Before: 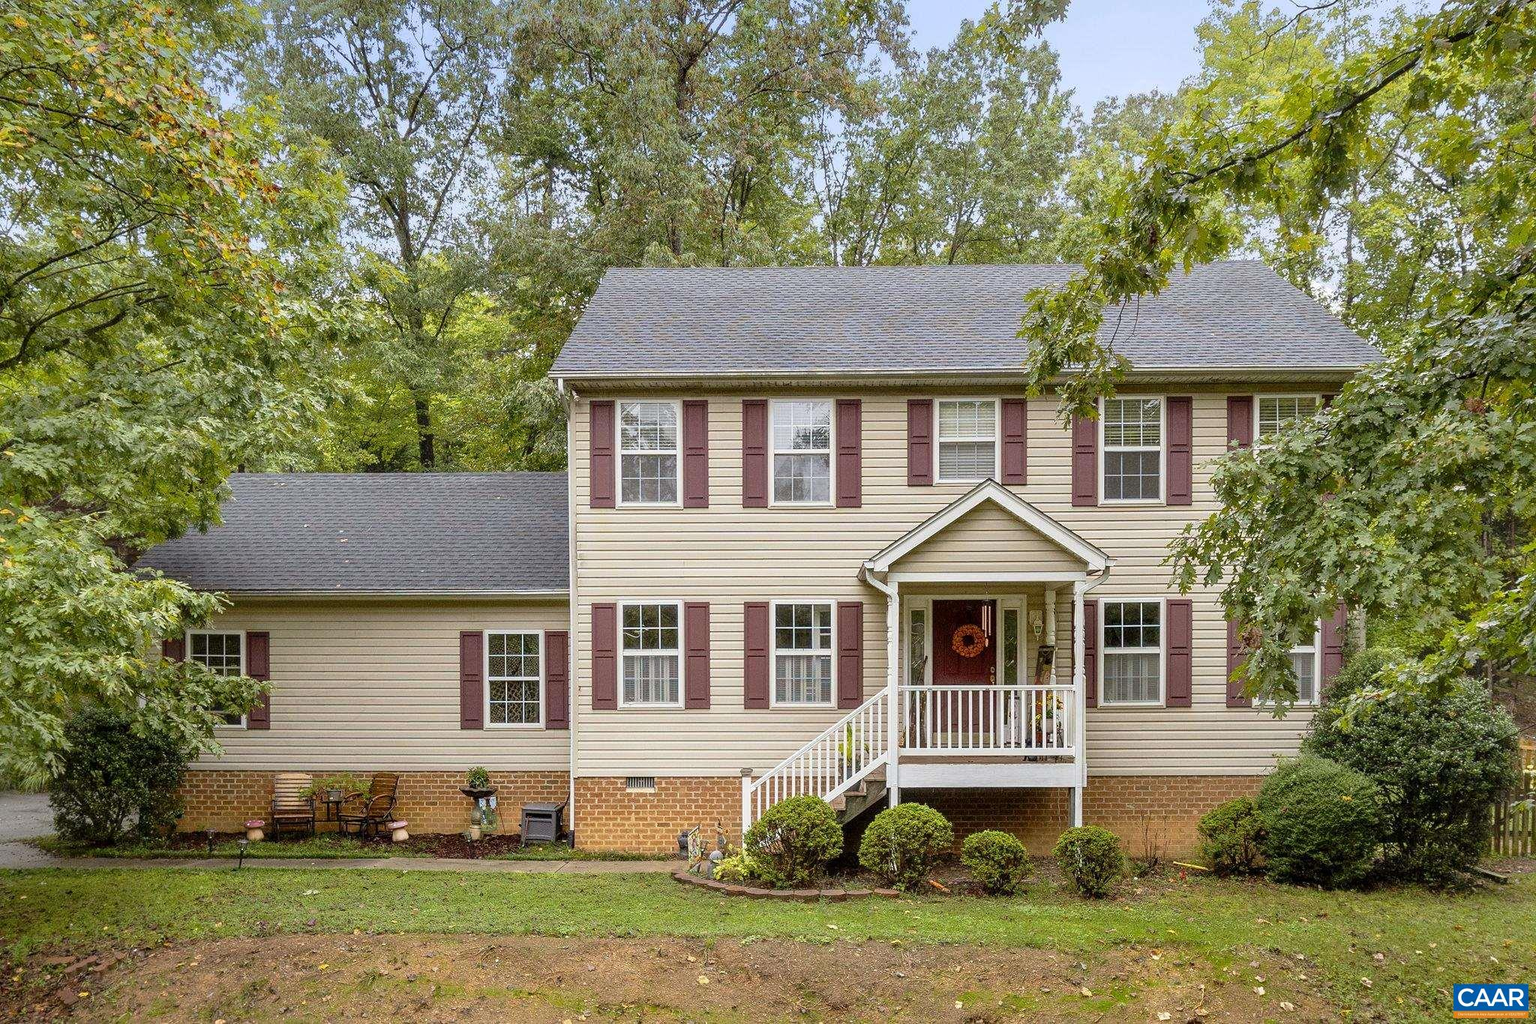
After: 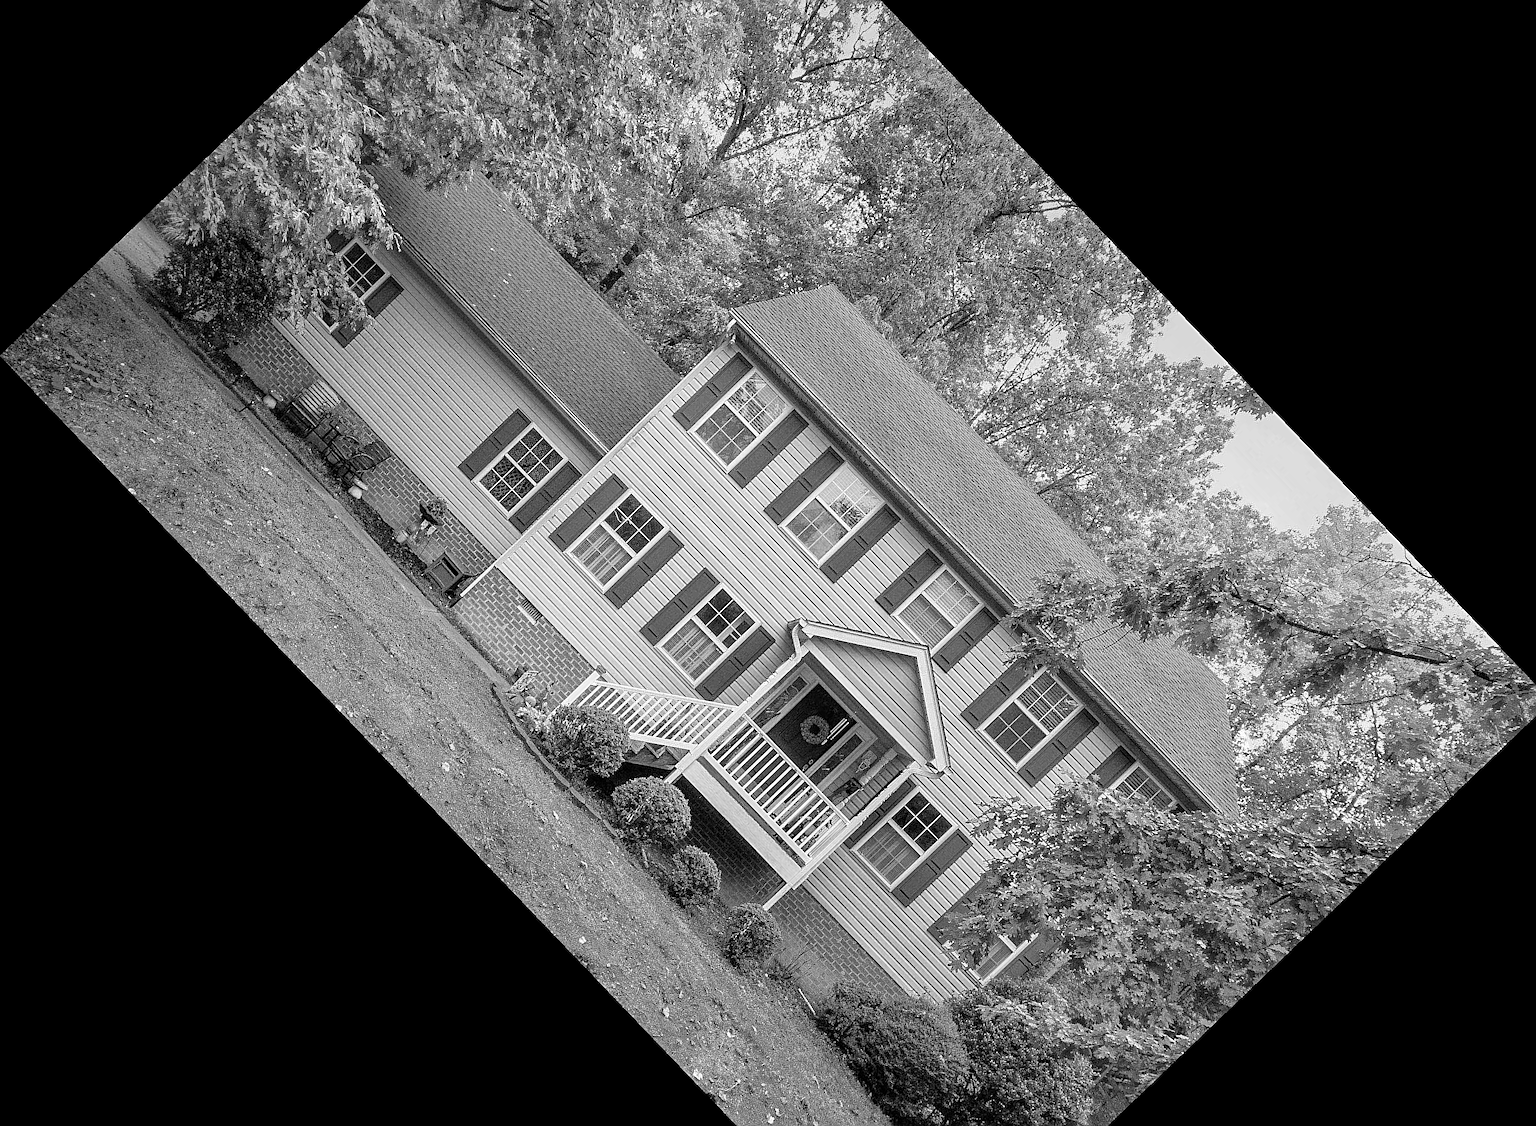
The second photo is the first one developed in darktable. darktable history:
crop and rotate: angle -46.26°, top 16.234%, right 0.912%, bottom 11.704%
monochrome: on, module defaults
sharpen: on, module defaults
